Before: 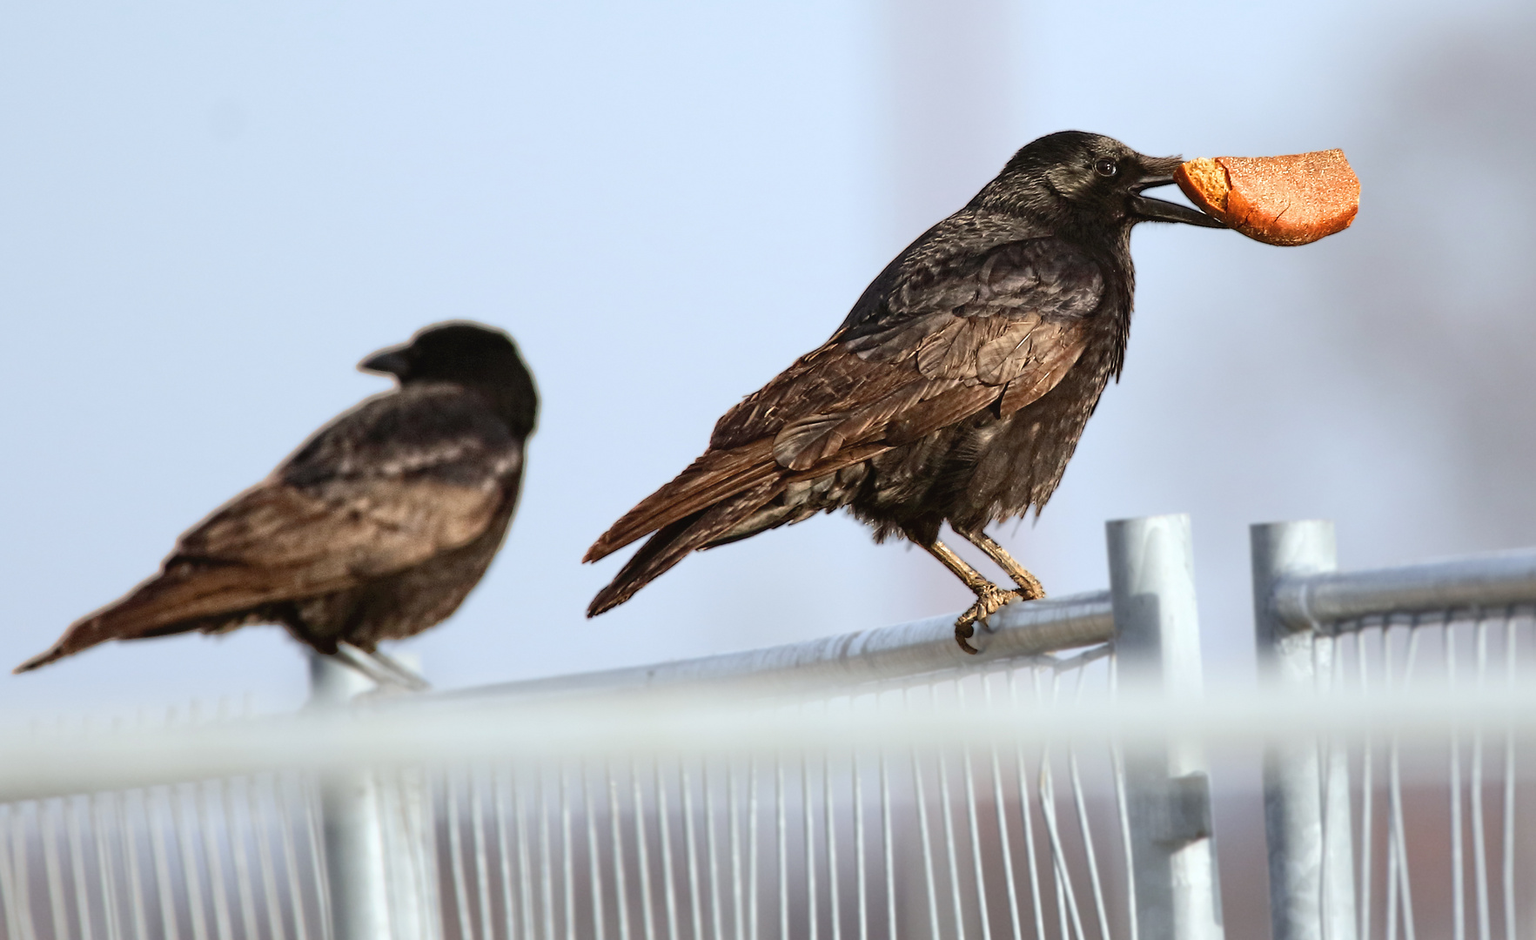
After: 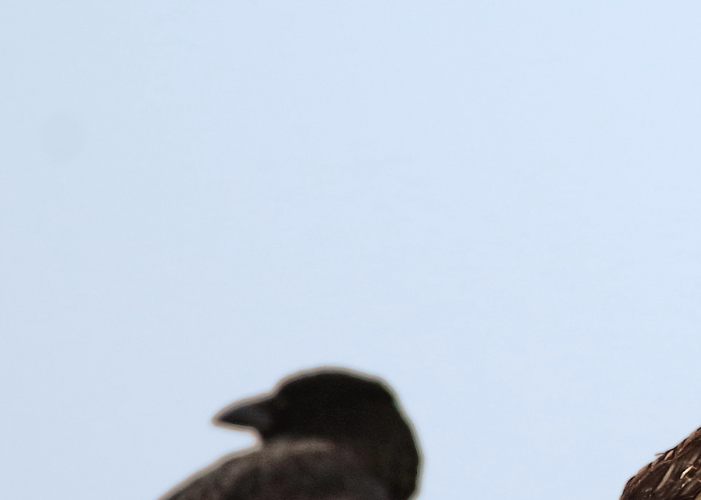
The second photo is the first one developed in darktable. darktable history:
crop and rotate: left 11.236%, top 0.104%, right 49.001%, bottom 53.537%
color balance rgb: perceptual saturation grading › global saturation -1.407%, global vibrance -24.673%
